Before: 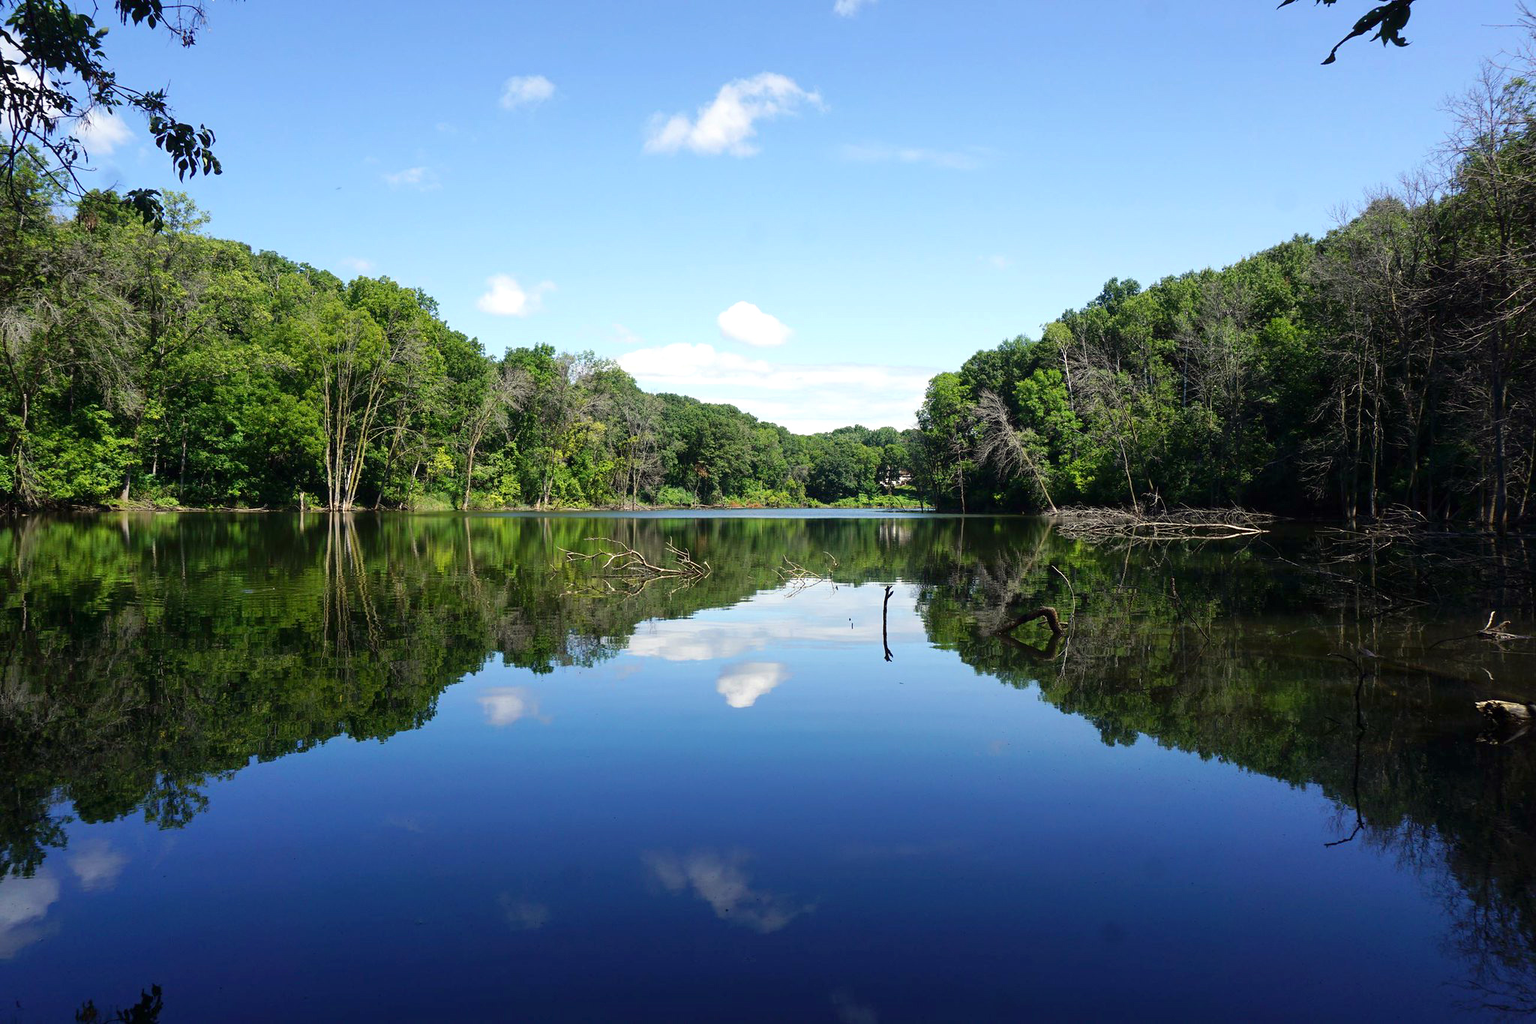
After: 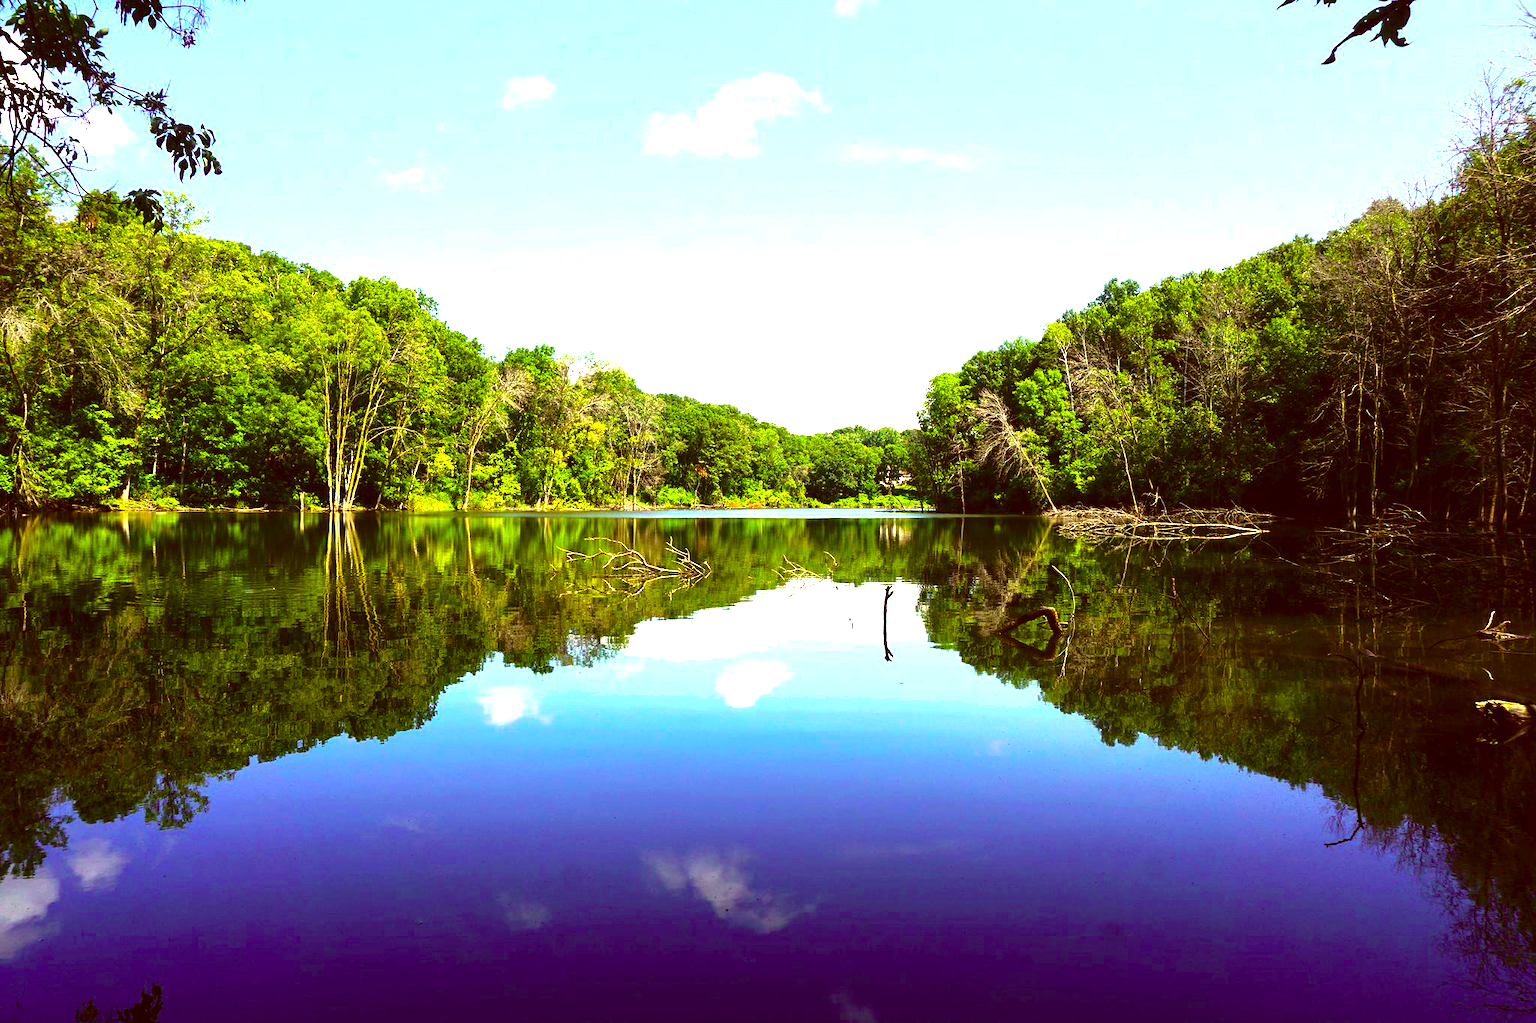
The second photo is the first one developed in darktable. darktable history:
shadows and highlights: shadows -20, white point adjustment -2, highlights -35
color balance rgb: linear chroma grading › global chroma 9%, perceptual saturation grading › global saturation 36%, perceptual saturation grading › shadows 35%, perceptual brilliance grading › global brilliance 15%, perceptual brilliance grading › shadows -35%, global vibrance 15%
exposure: black level correction 0, exposure 1.1 EV, compensate exposure bias true, compensate highlight preservation false
color correction: highlights a* 1.12, highlights b* 24.26, shadows a* 15.58, shadows b* 24.26
